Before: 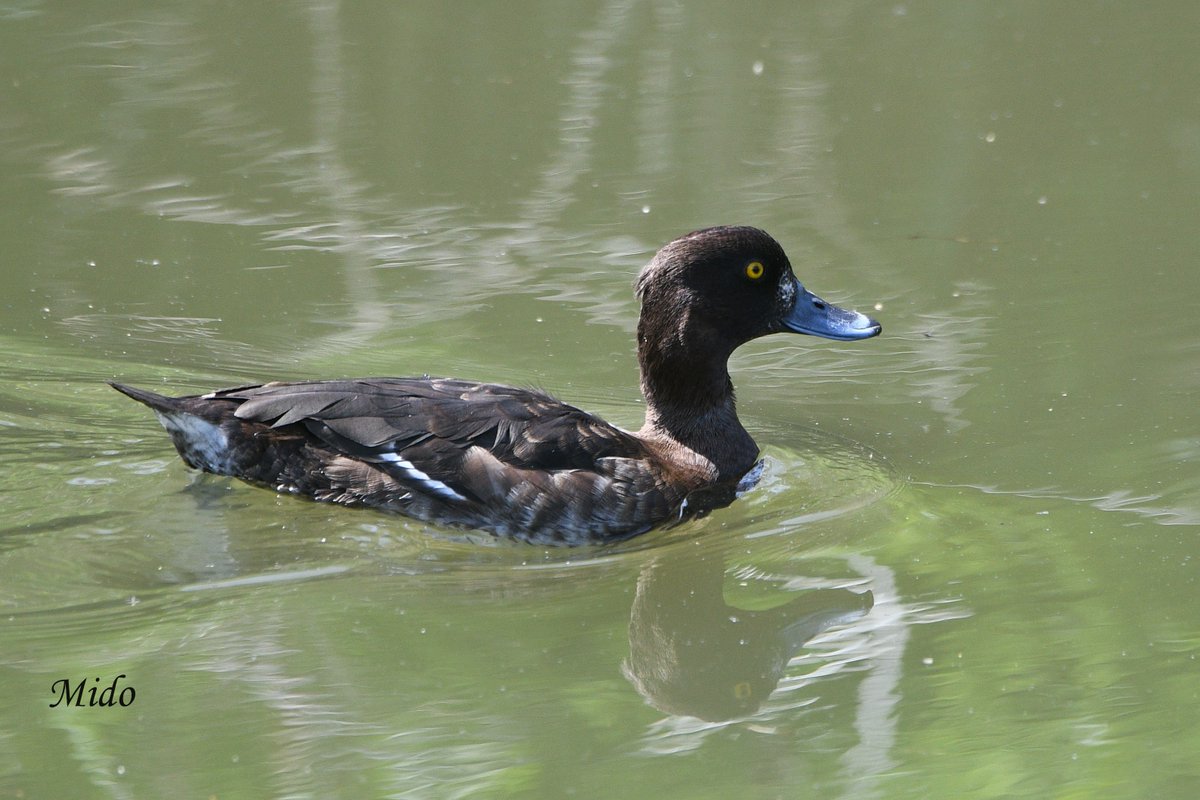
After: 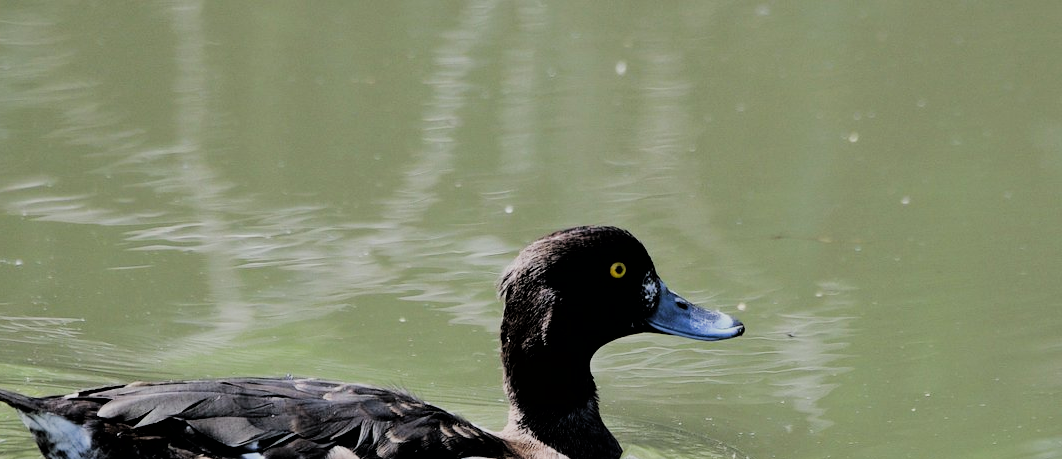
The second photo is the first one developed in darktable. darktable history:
filmic rgb: black relative exposure -3.16 EV, white relative exposure 7.04 EV, hardness 1.48, contrast 1.347
exposure: exposure 0.153 EV, compensate exposure bias true, compensate highlight preservation false
crop and rotate: left 11.417%, bottom 42.581%
